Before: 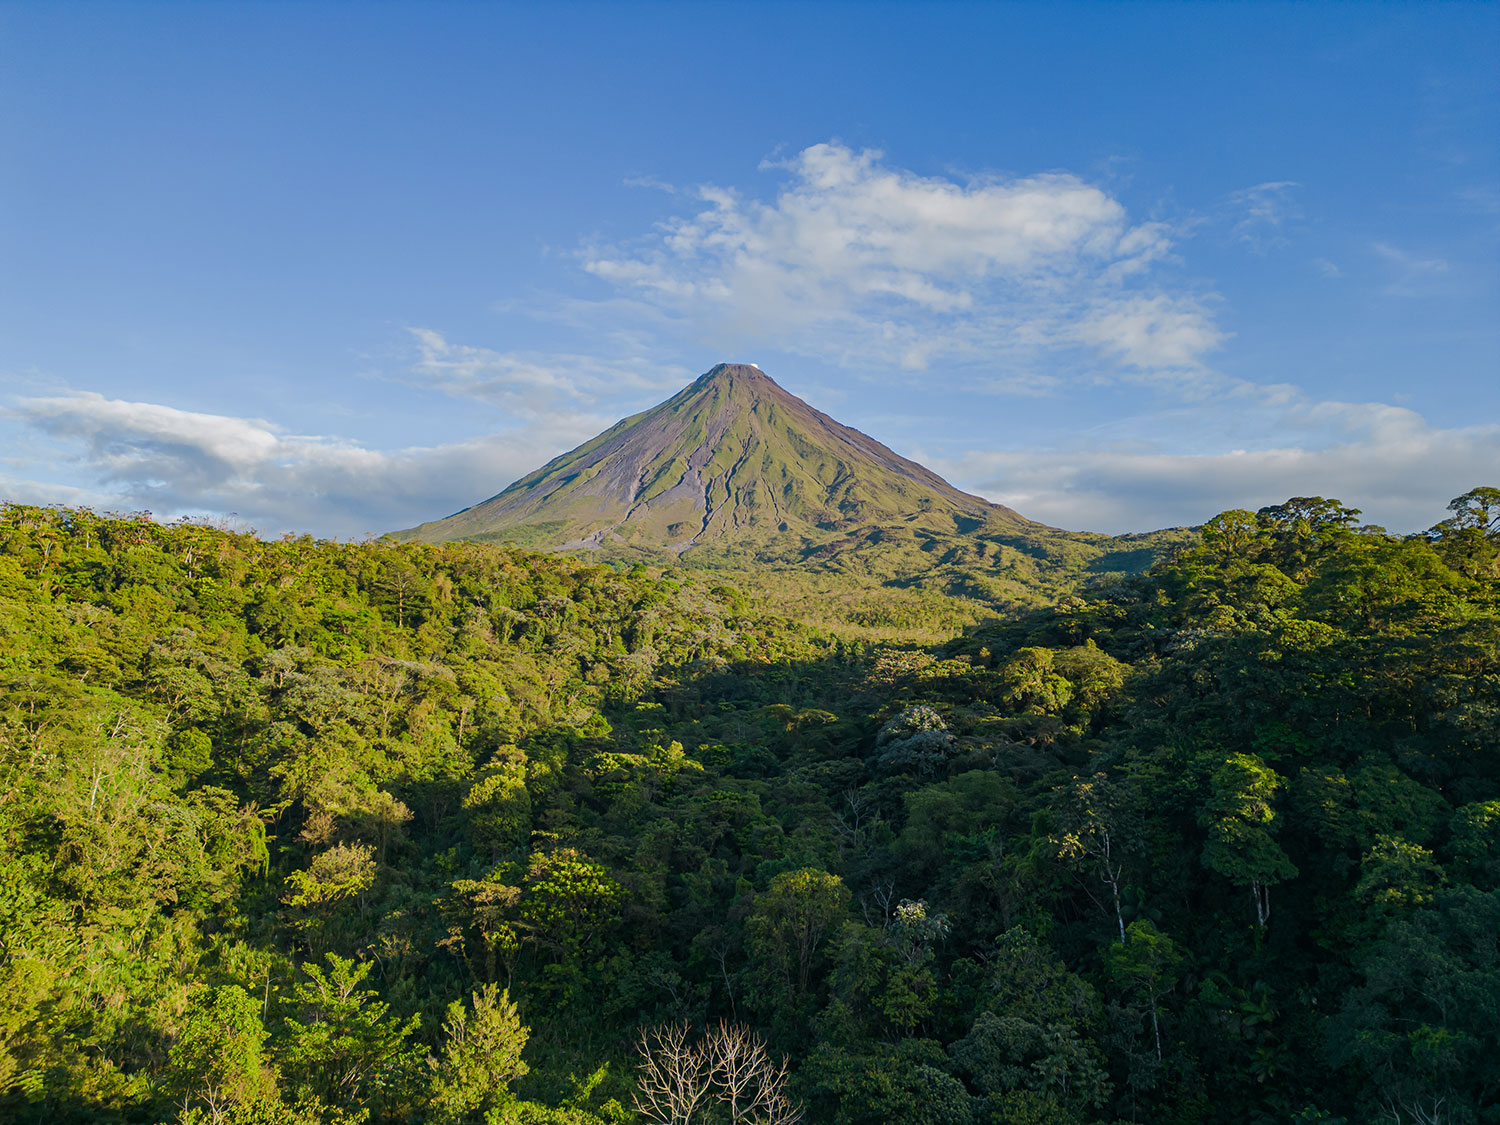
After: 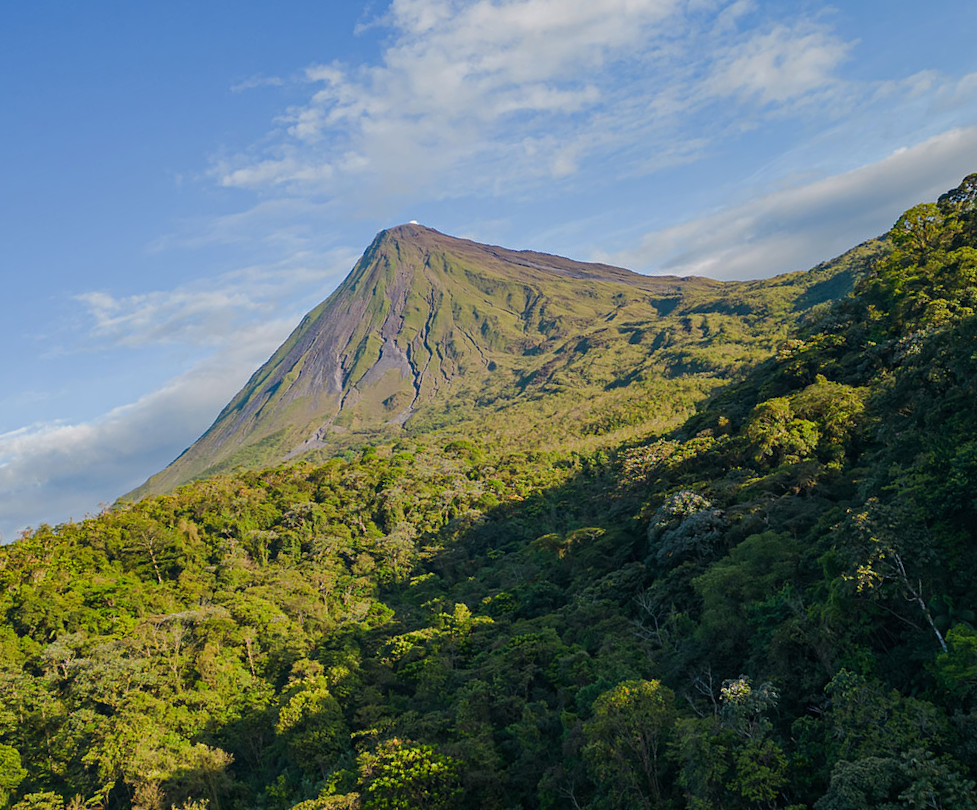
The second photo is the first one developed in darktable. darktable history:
crop and rotate: angle 18.53°, left 6.837%, right 3.789%, bottom 1.114%
